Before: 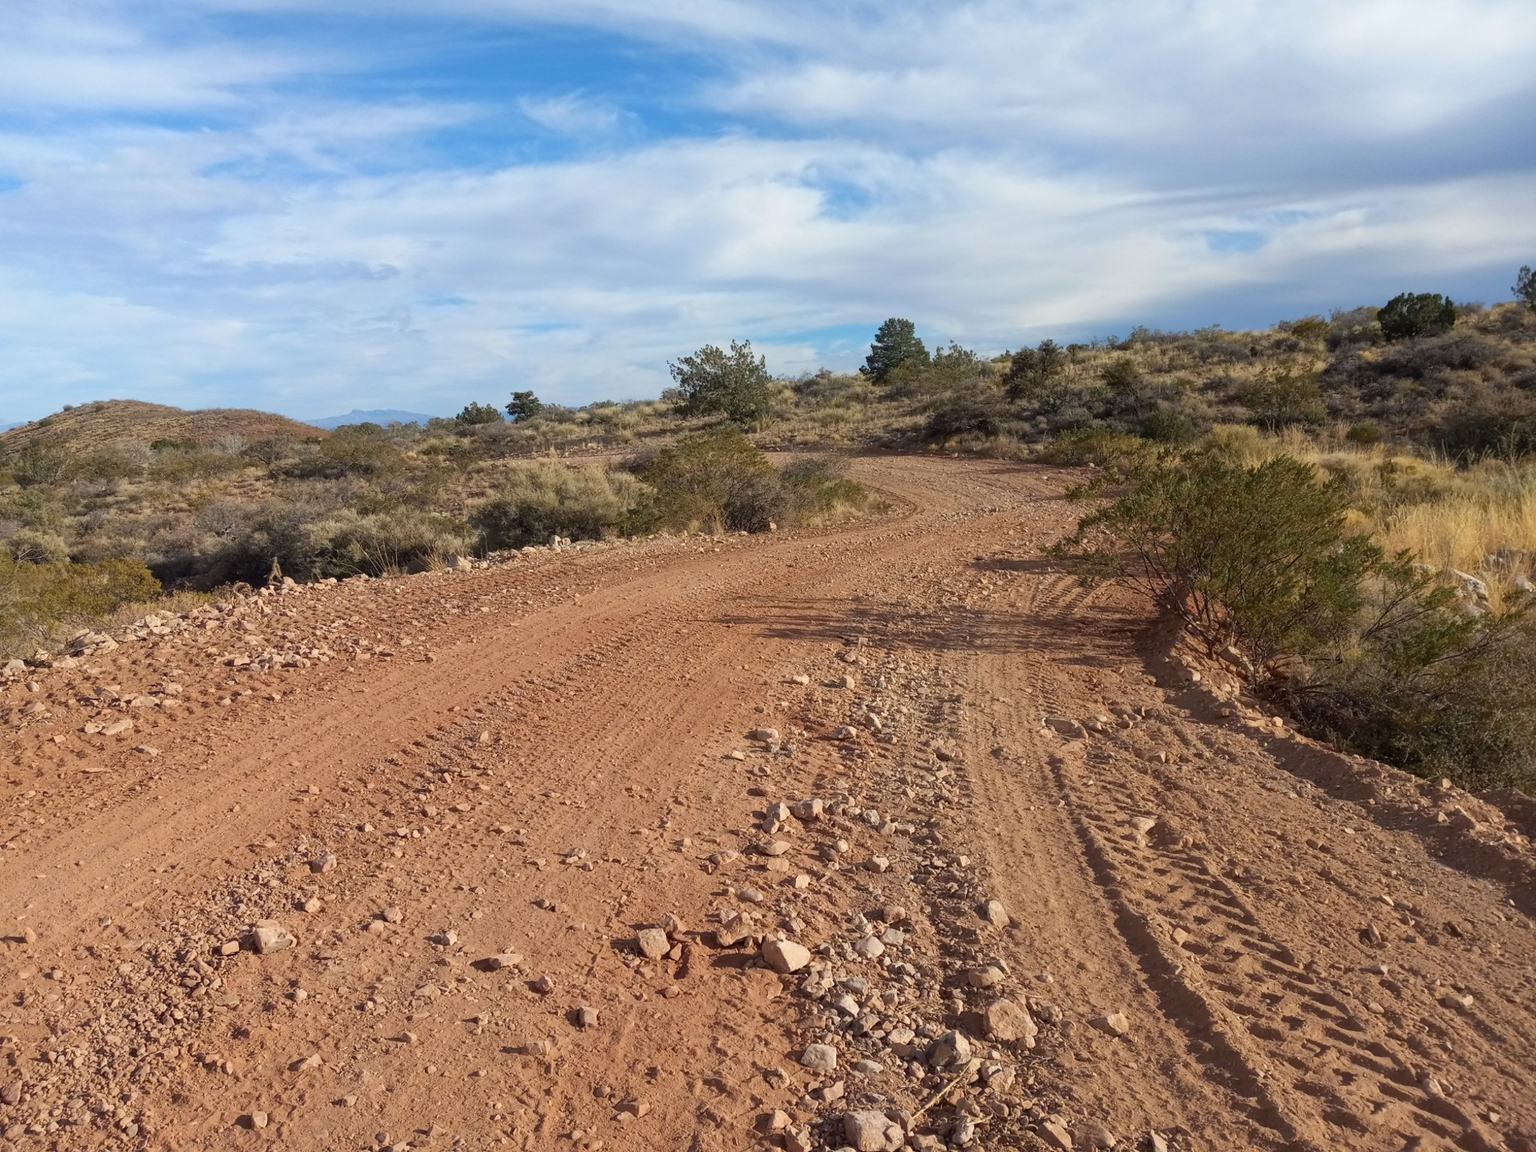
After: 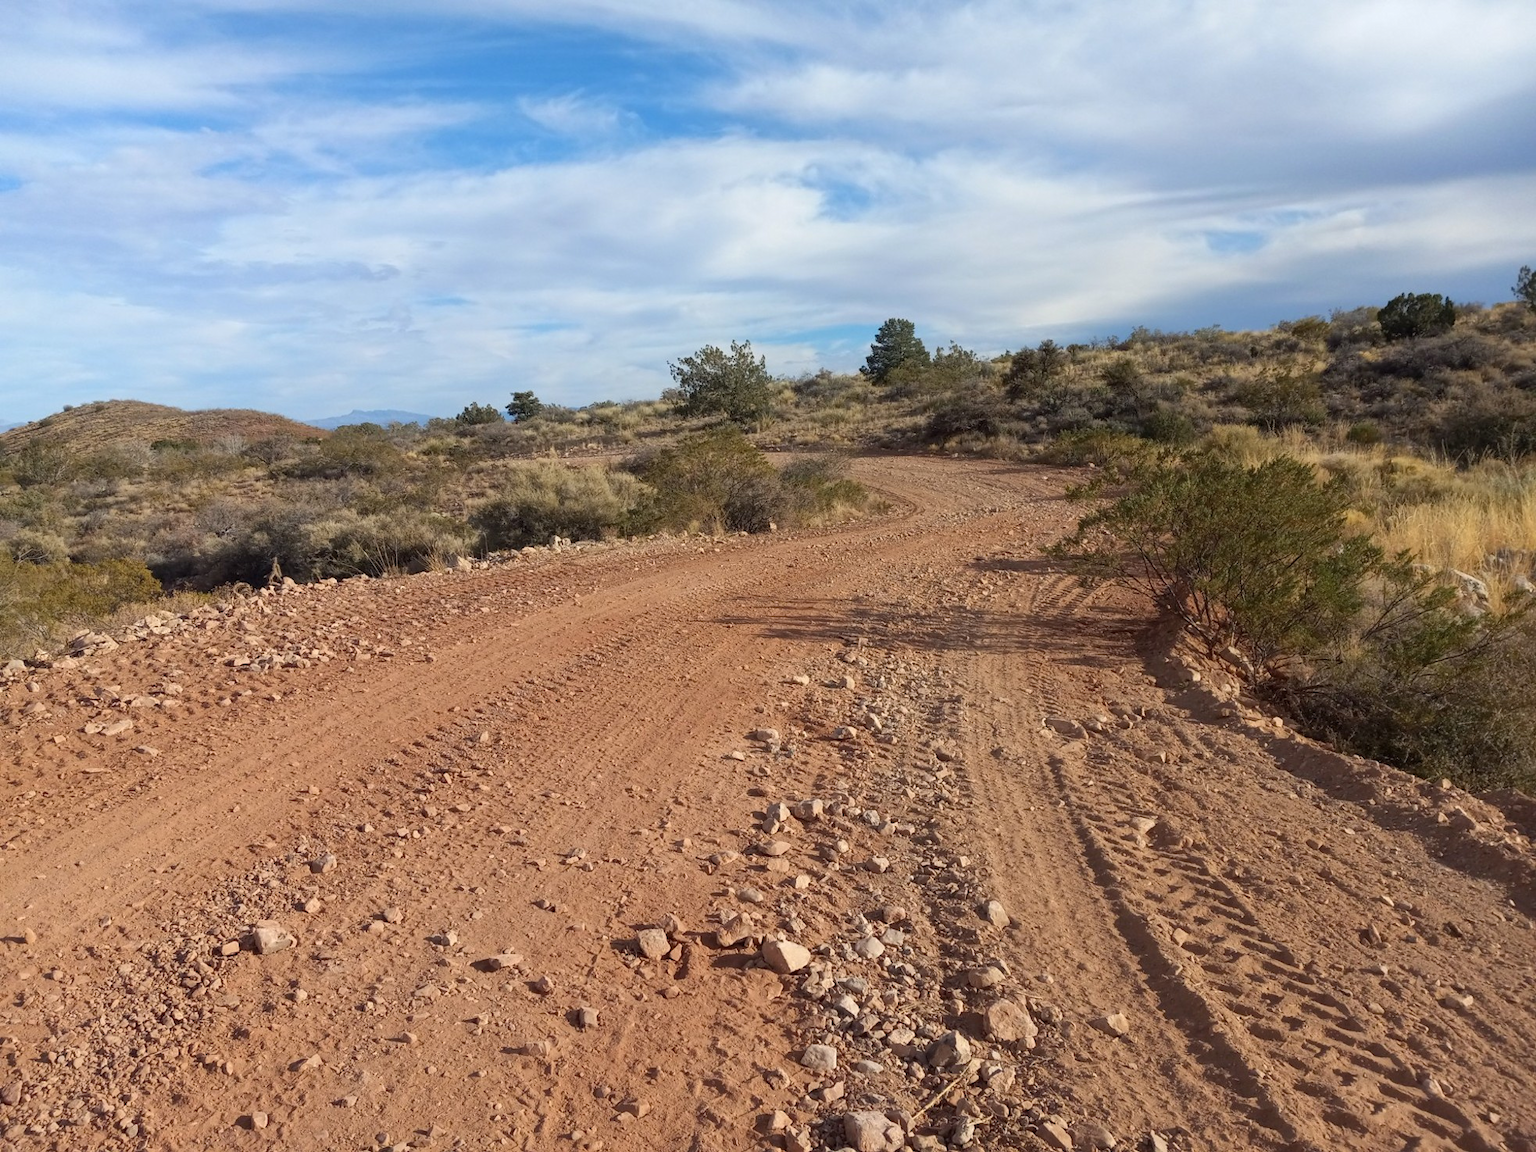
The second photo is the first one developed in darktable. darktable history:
exposure: exposure 0.02 EV, compensate highlight preservation false
